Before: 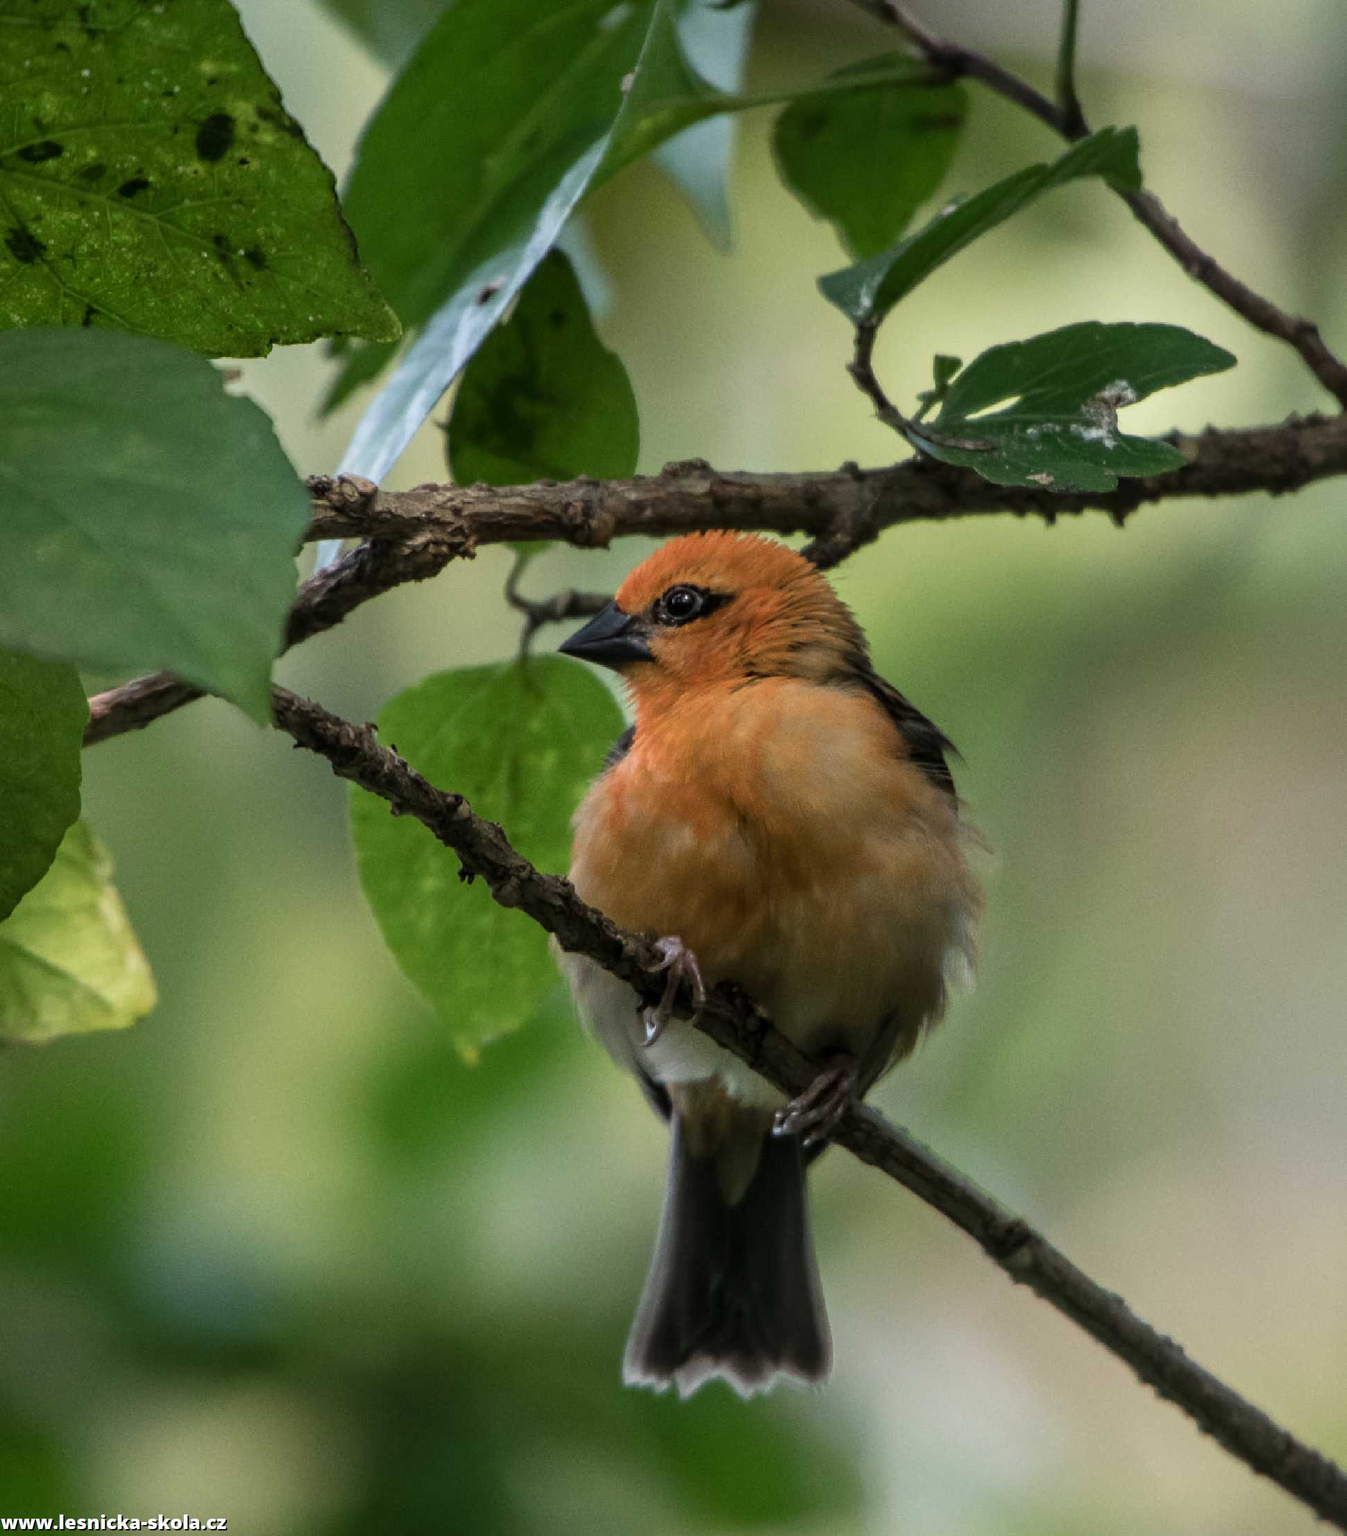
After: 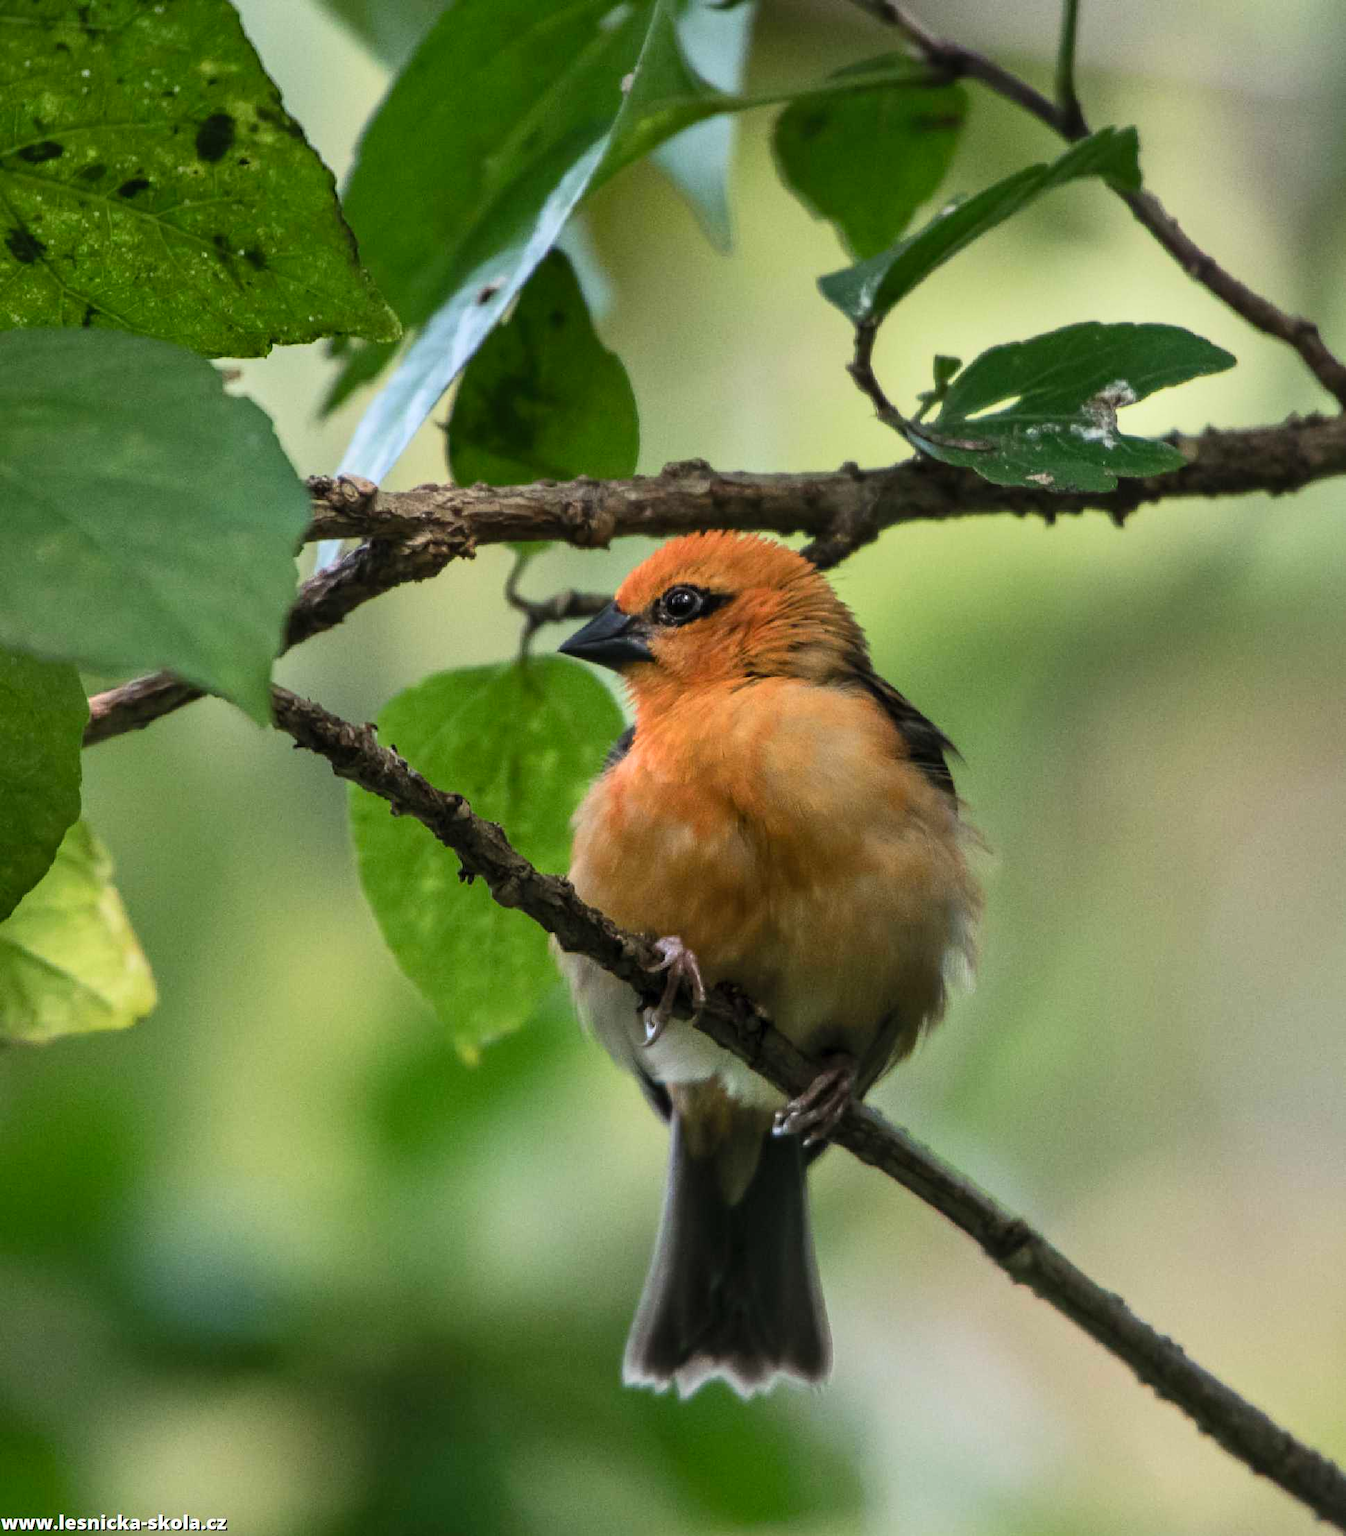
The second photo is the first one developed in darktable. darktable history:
contrast brightness saturation: contrast 0.2, brightness 0.16, saturation 0.22
shadows and highlights: shadows 43.71, white point adjustment -1.46, soften with gaussian
